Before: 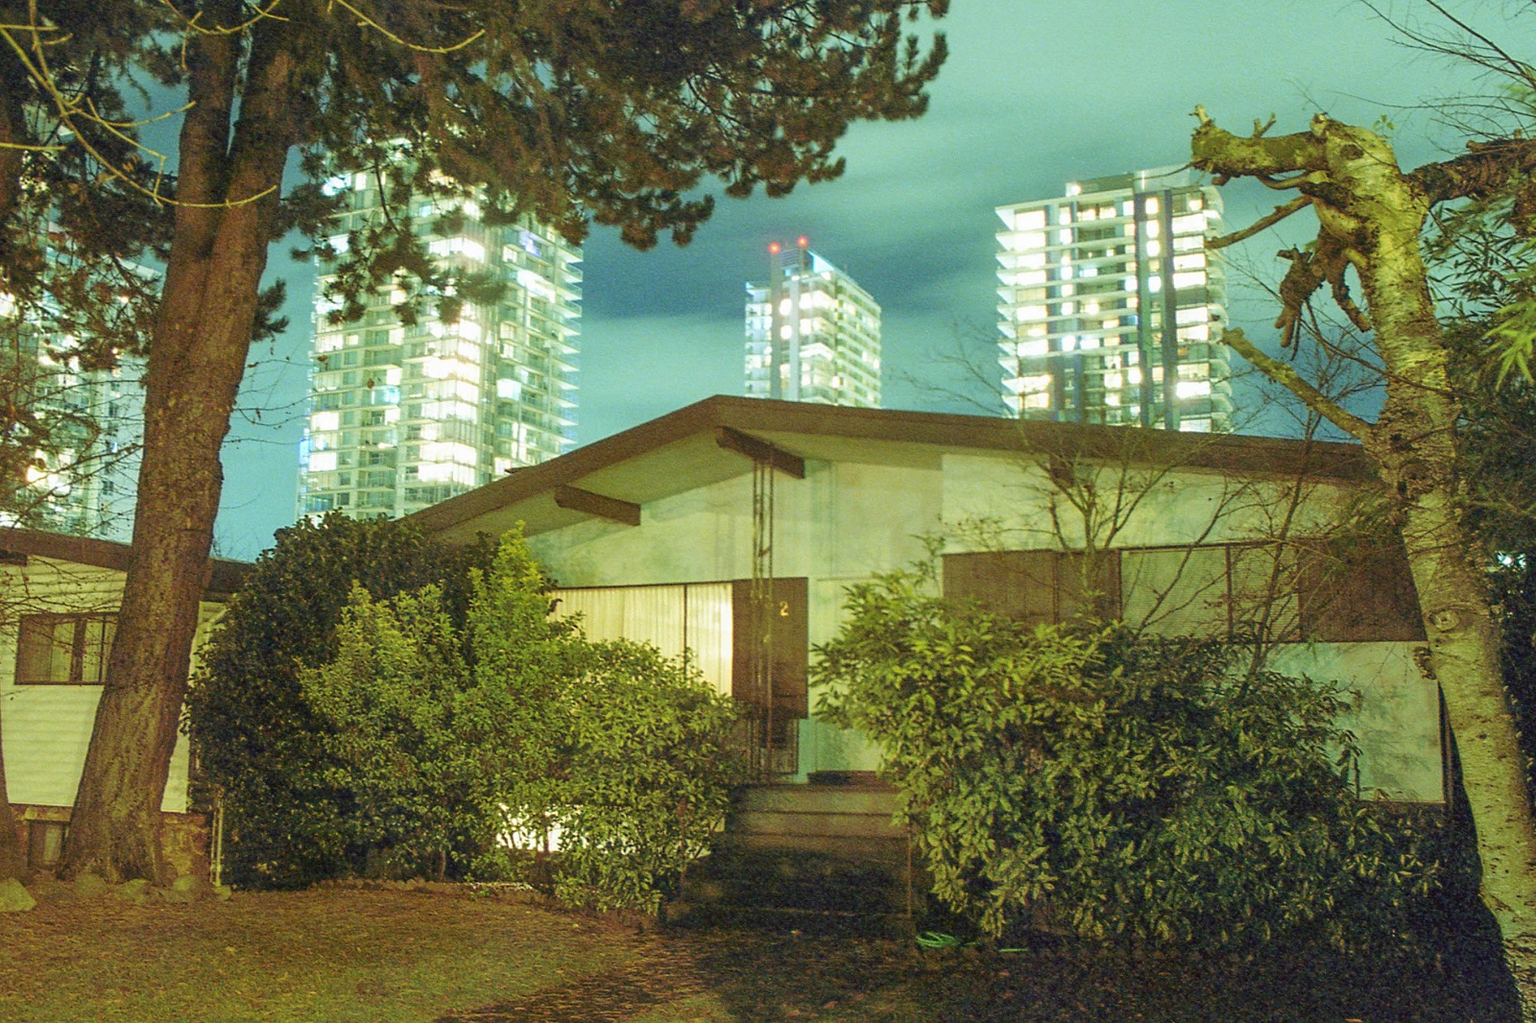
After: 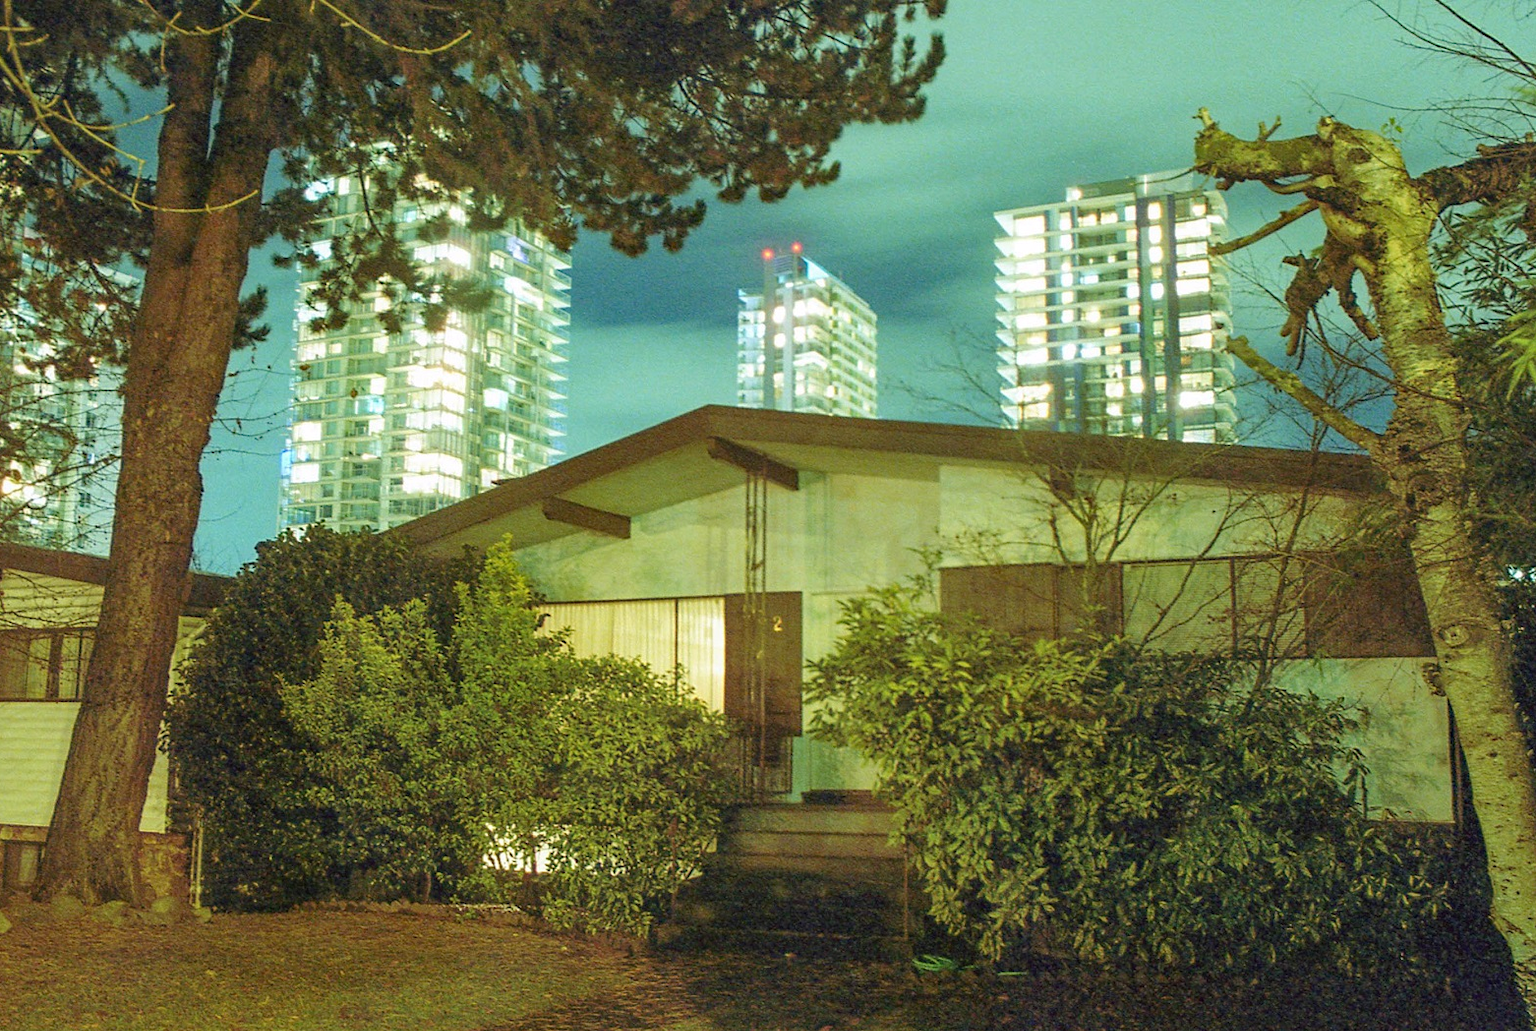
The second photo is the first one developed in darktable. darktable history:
crop and rotate: left 1.731%, right 0.604%, bottom 1.507%
haze removal: compatibility mode true, adaptive false
